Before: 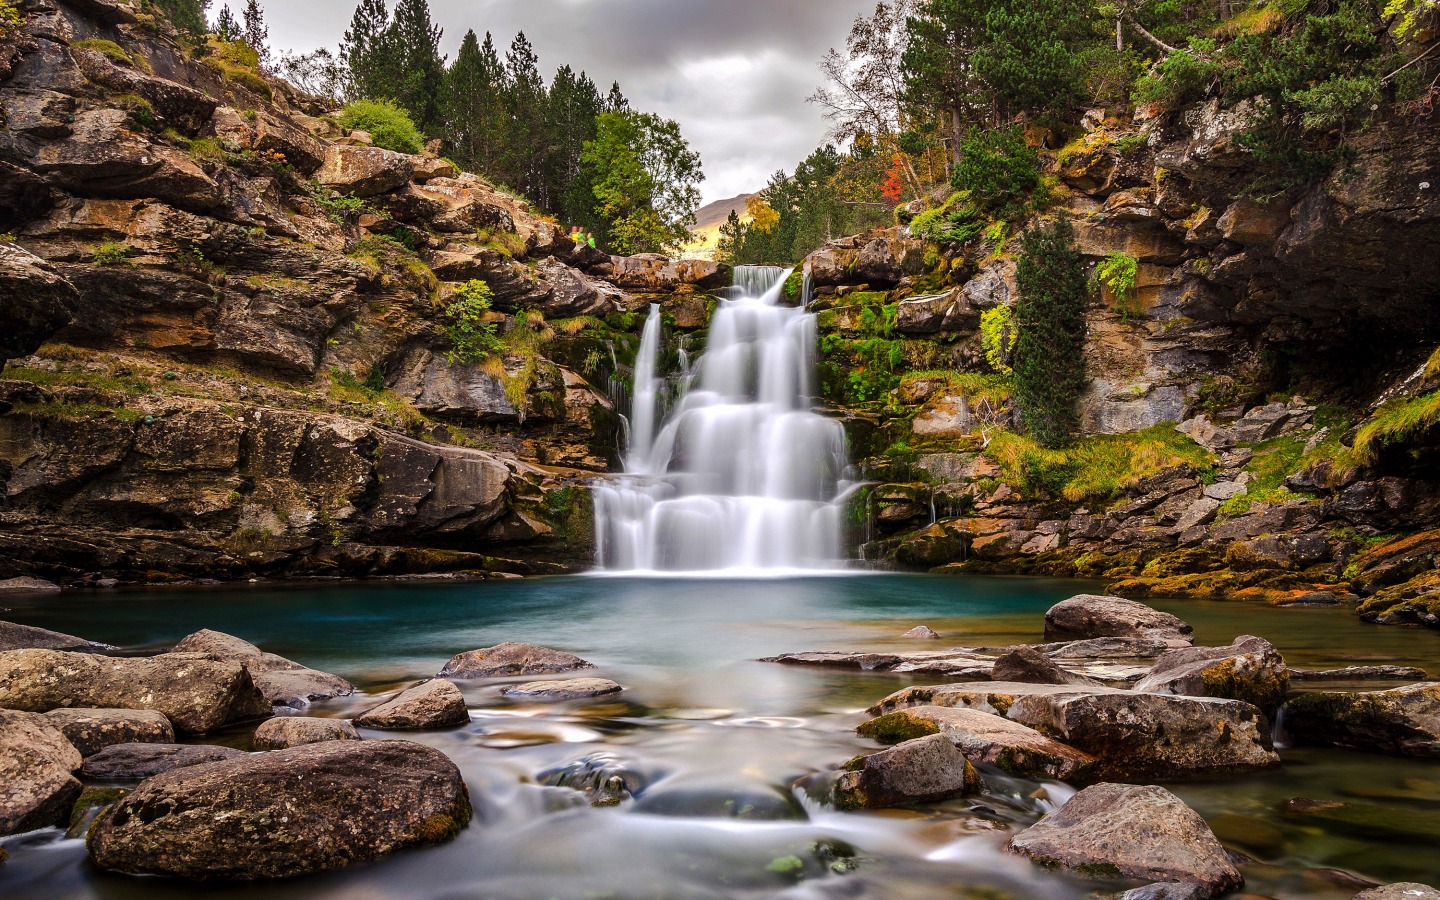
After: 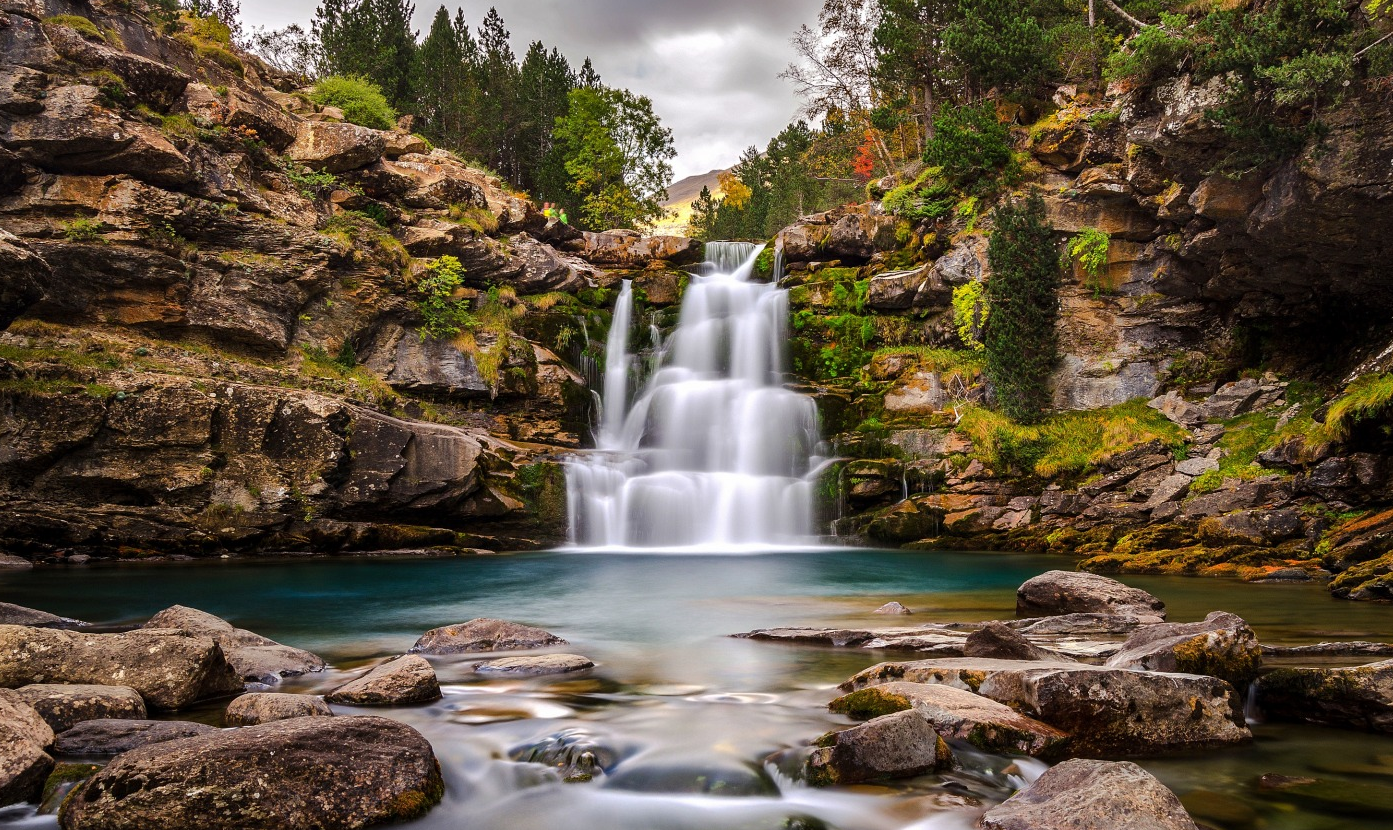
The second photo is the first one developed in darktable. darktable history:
crop: left 2.011%, top 2.743%, right 1.247%, bottom 4.943%
